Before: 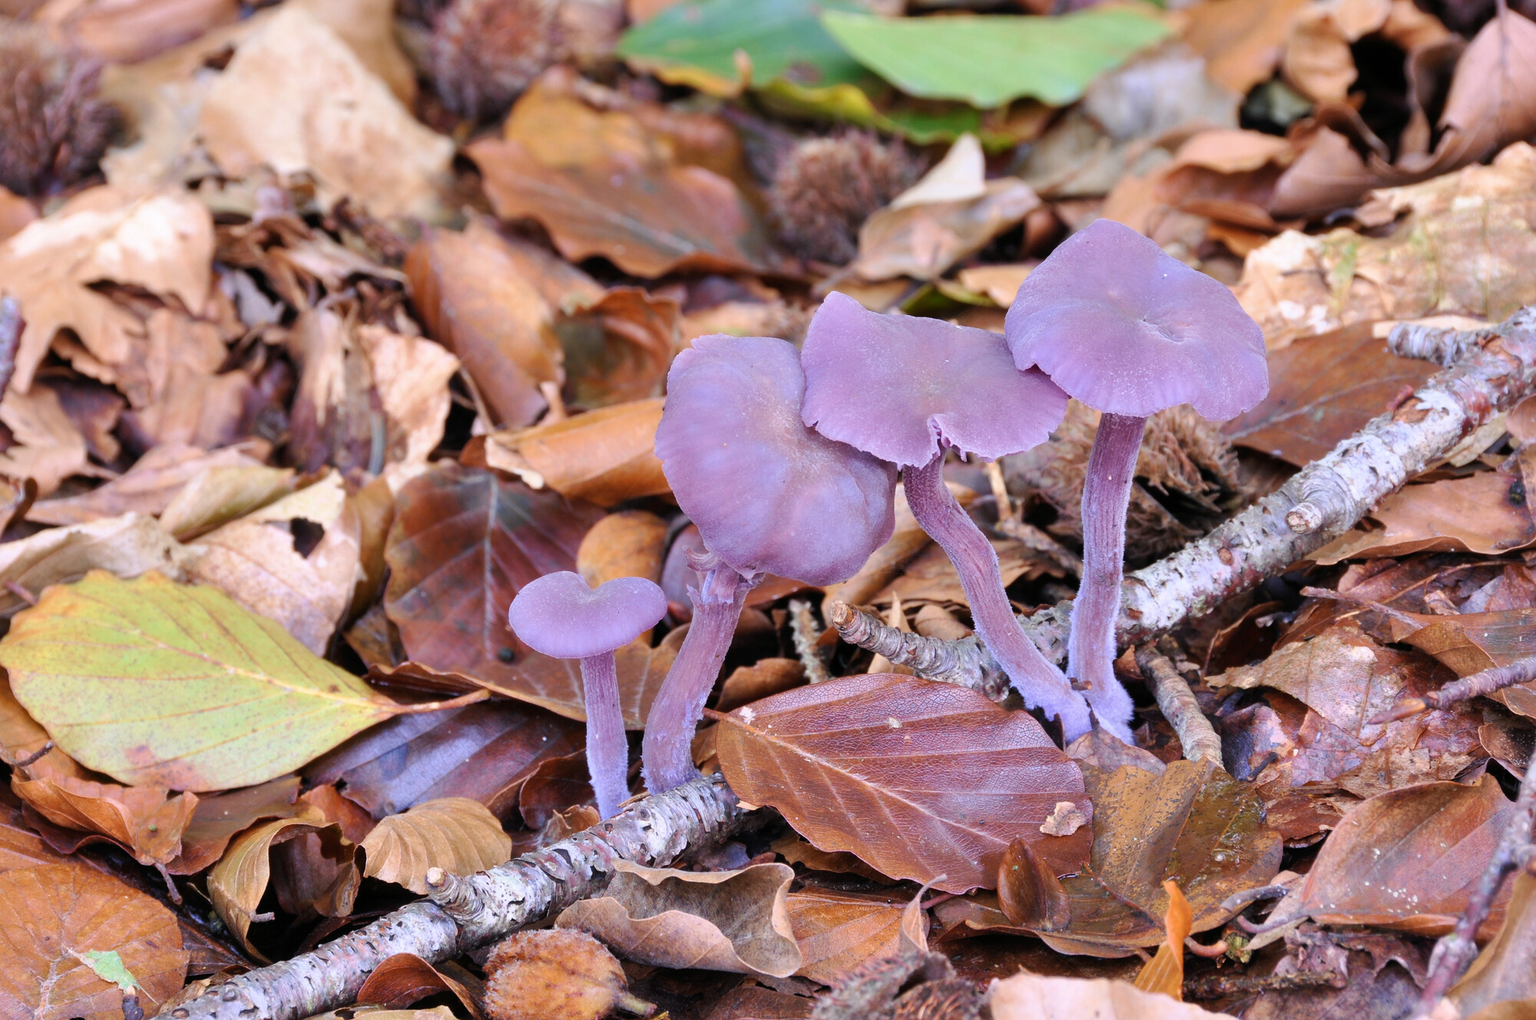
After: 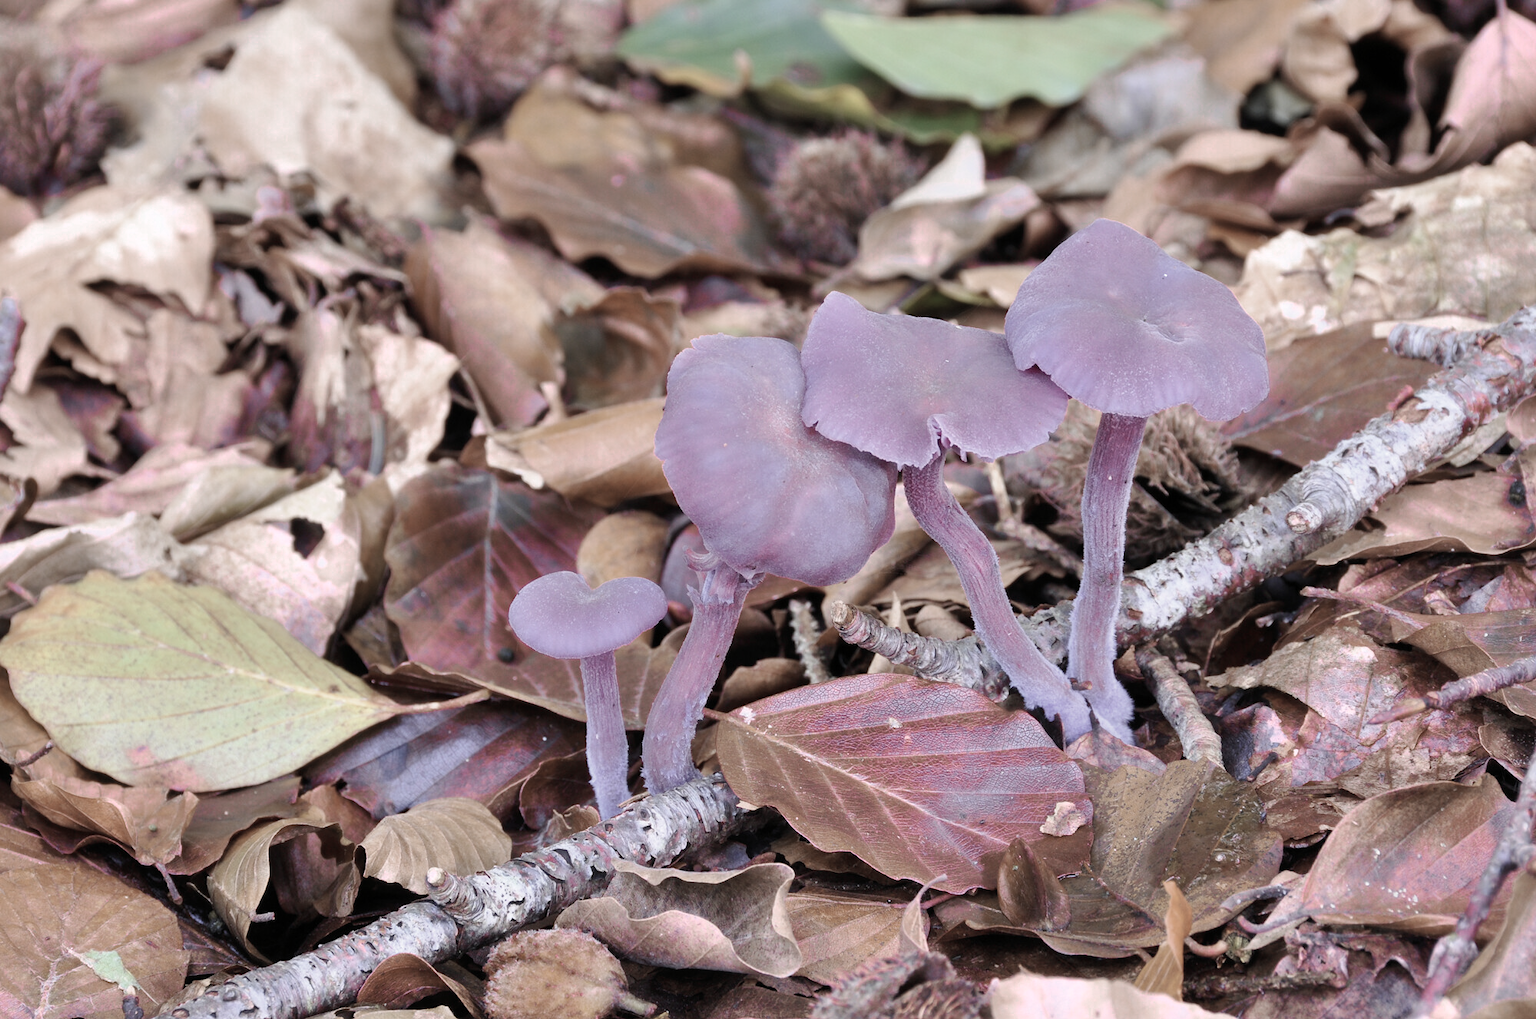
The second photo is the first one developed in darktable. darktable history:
contrast brightness saturation: saturation -0.05
color zones: curves: ch0 [(0, 0.6) (0.129, 0.508) (0.193, 0.483) (0.429, 0.5) (0.571, 0.5) (0.714, 0.5) (0.857, 0.5) (1, 0.6)]; ch1 [(0, 0.481) (0.112, 0.245) (0.213, 0.223) (0.429, 0.233) (0.571, 0.231) (0.683, 0.242) (0.857, 0.296) (1, 0.481)]
